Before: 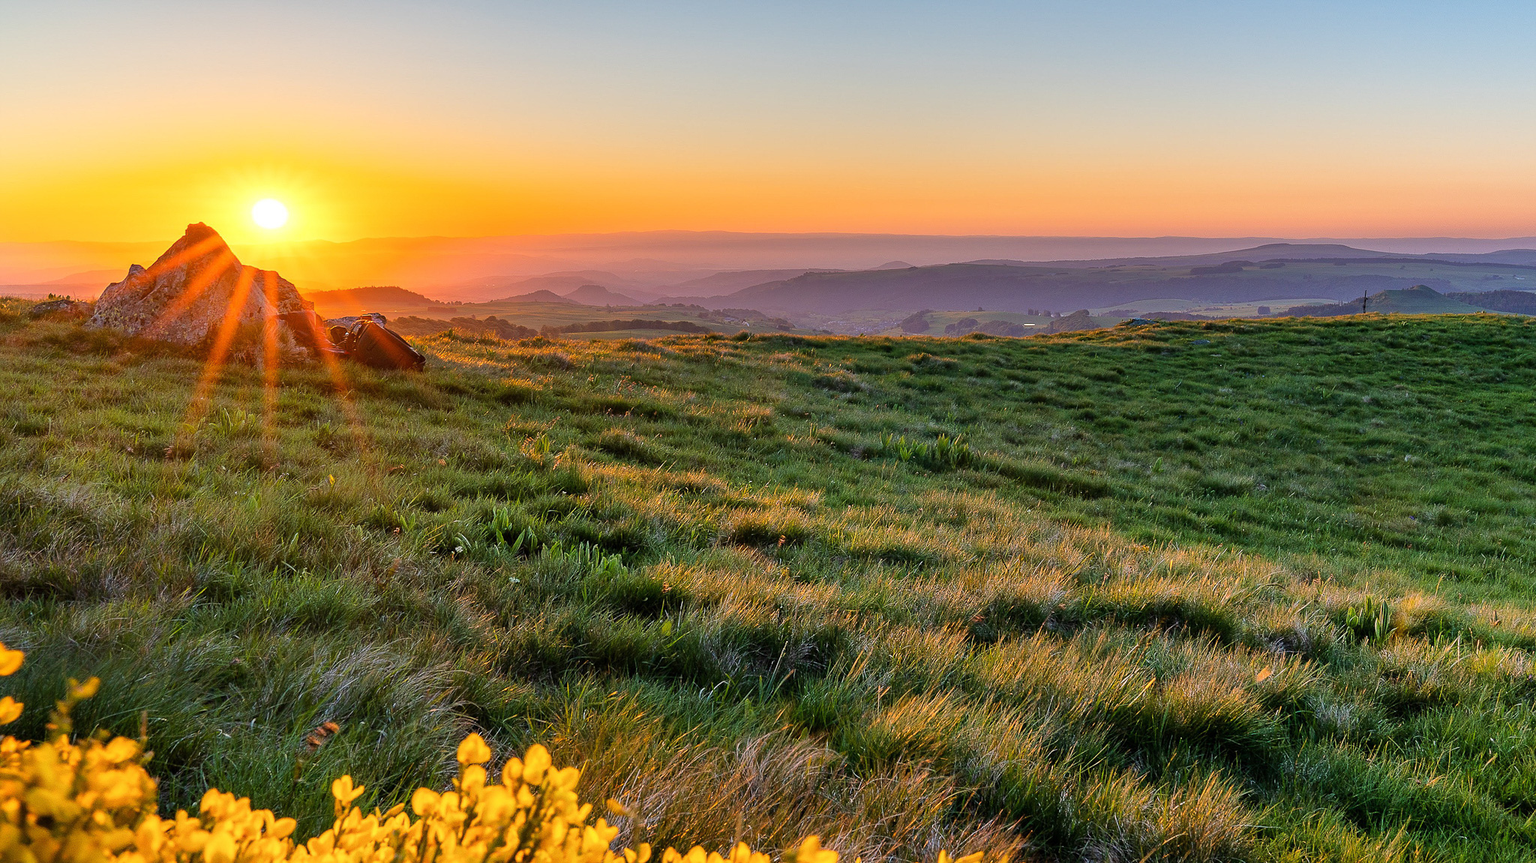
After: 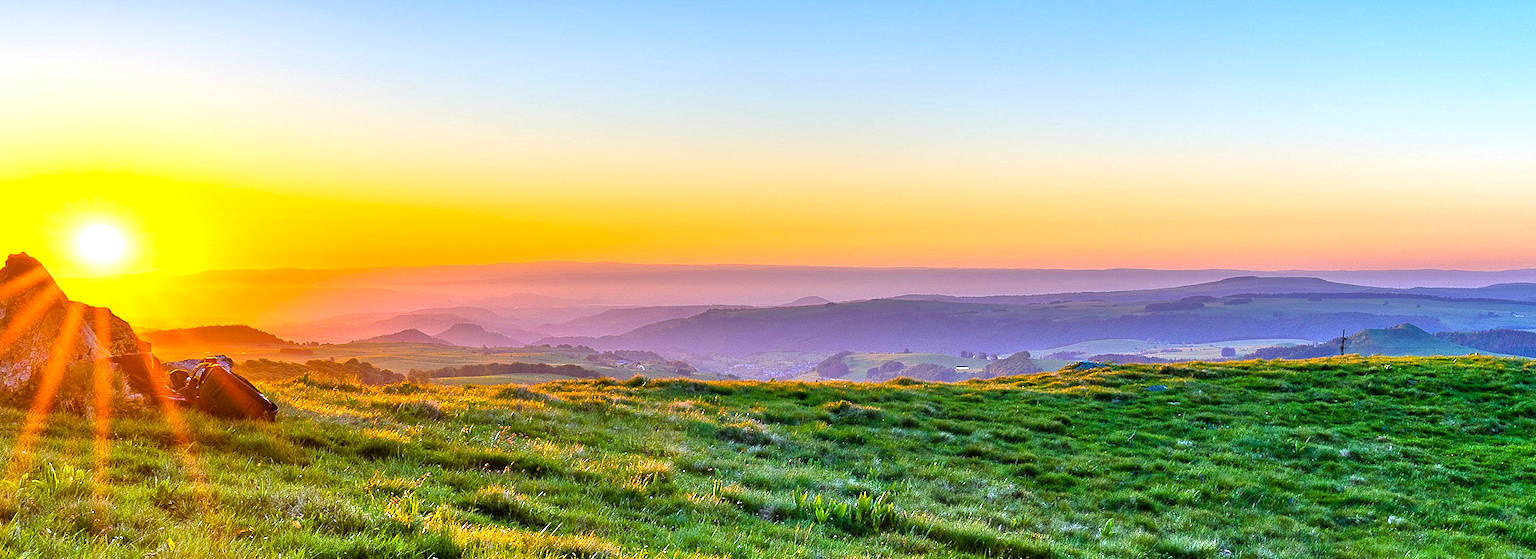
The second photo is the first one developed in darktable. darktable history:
shadows and highlights: shadows 12, white point adjustment 1.2, highlights -0.36, soften with gaussian
tone equalizer: -7 EV 0.15 EV, -6 EV 0.6 EV, -5 EV 1.15 EV, -4 EV 1.33 EV, -3 EV 1.15 EV, -2 EV 0.6 EV, -1 EV 0.15 EV, mask exposure compensation -0.5 EV
color balance rgb: linear chroma grading › global chroma 16.62%, perceptual saturation grading › highlights -8.63%, perceptual saturation grading › mid-tones 18.66%, perceptual saturation grading › shadows 28.49%, perceptual brilliance grading › highlights 14.22%, perceptual brilliance grading › shadows -18.96%, global vibrance 27.71%
white balance: red 0.924, blue 1.095
crop and rotate: left 11.812%, bottom 42.776%
